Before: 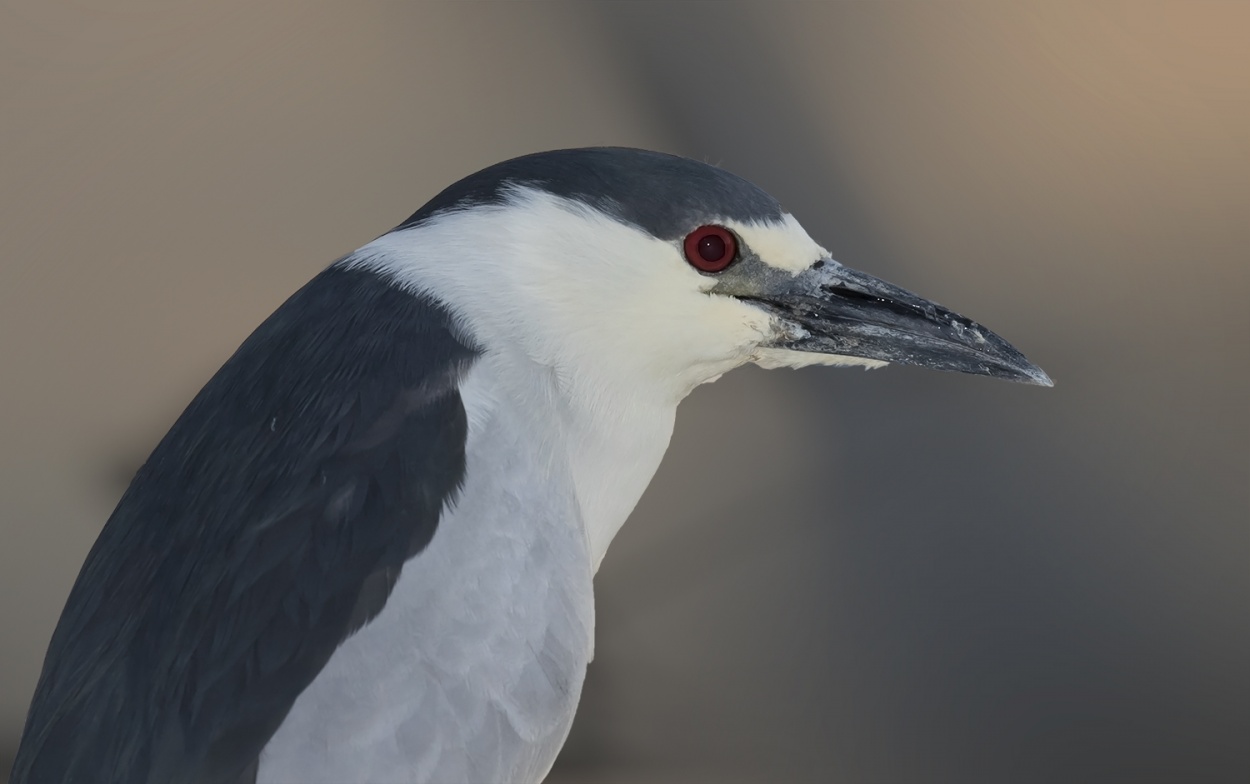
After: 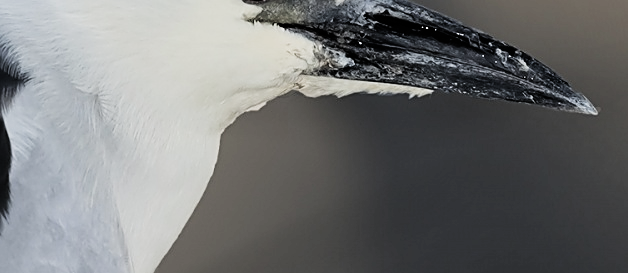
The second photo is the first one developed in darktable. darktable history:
crop: left 36.548%, top 34.764%, right 13.155%, bottom 30.369%
sharpen: on, module defaults
exposure: exposure 0.019 EV, compensate exposure bias true, compensate highlight preservation false
filmic rgb: black relative exposure -5.35 EV, white relative exposure 2.85 EV, dynamic range scaling -38.35%, hardness 3.99, contrast 1.611, highlights saturation mix -0.766%, color science v4 (2020)
